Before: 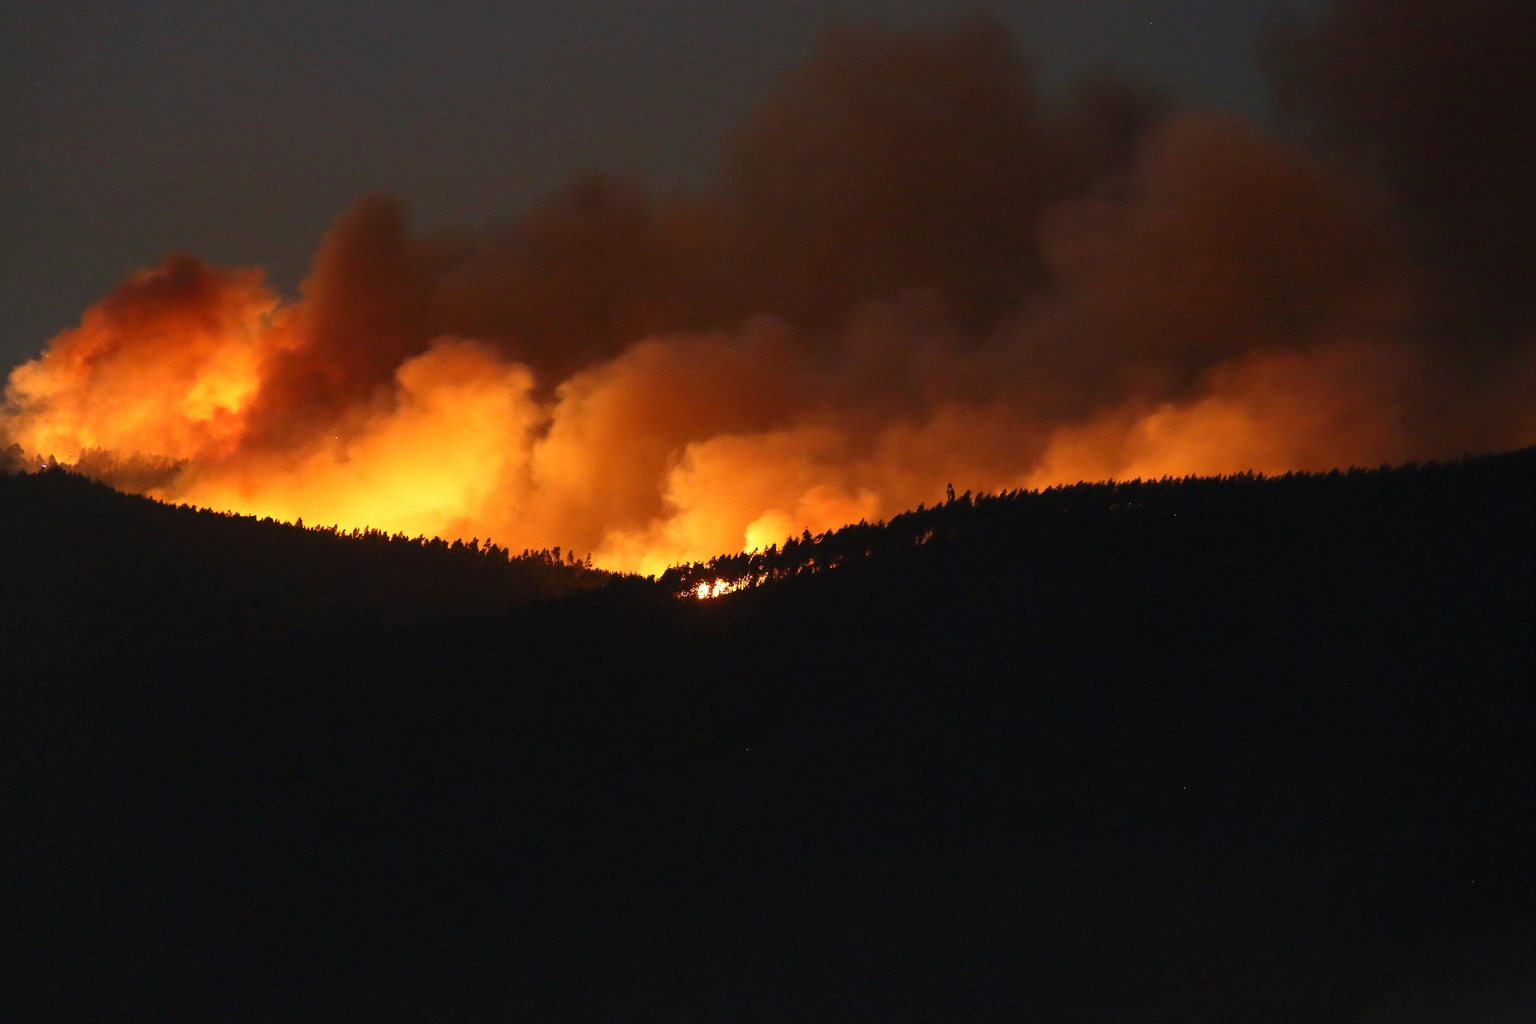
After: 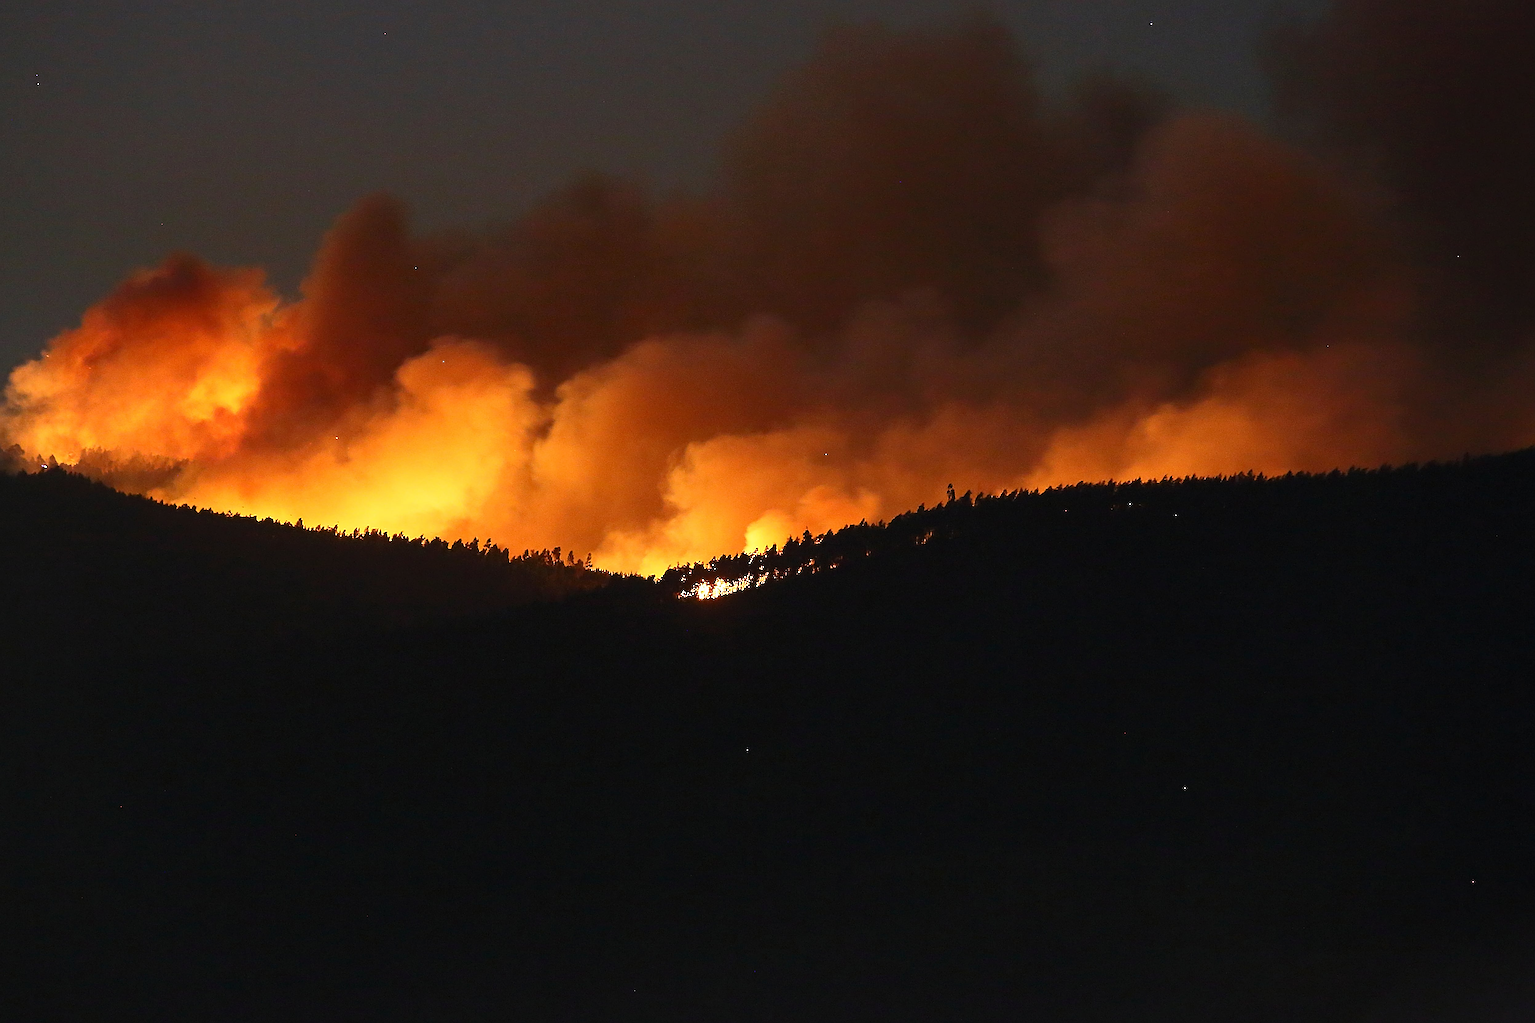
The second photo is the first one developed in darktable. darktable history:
sharpen: amount 1.991
